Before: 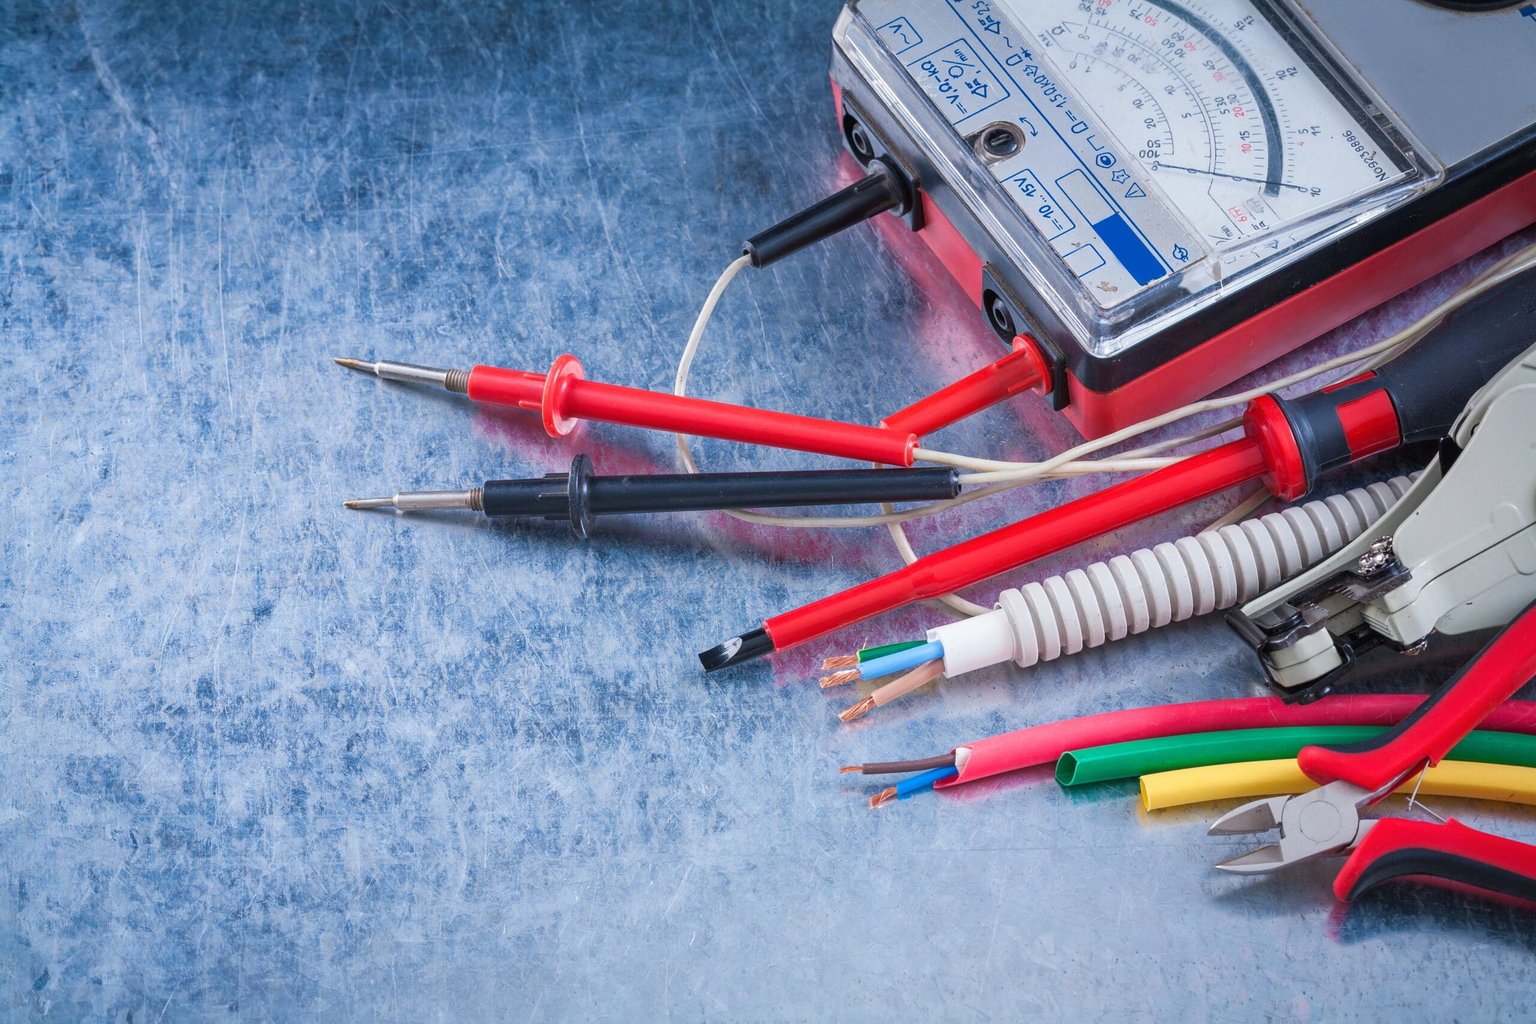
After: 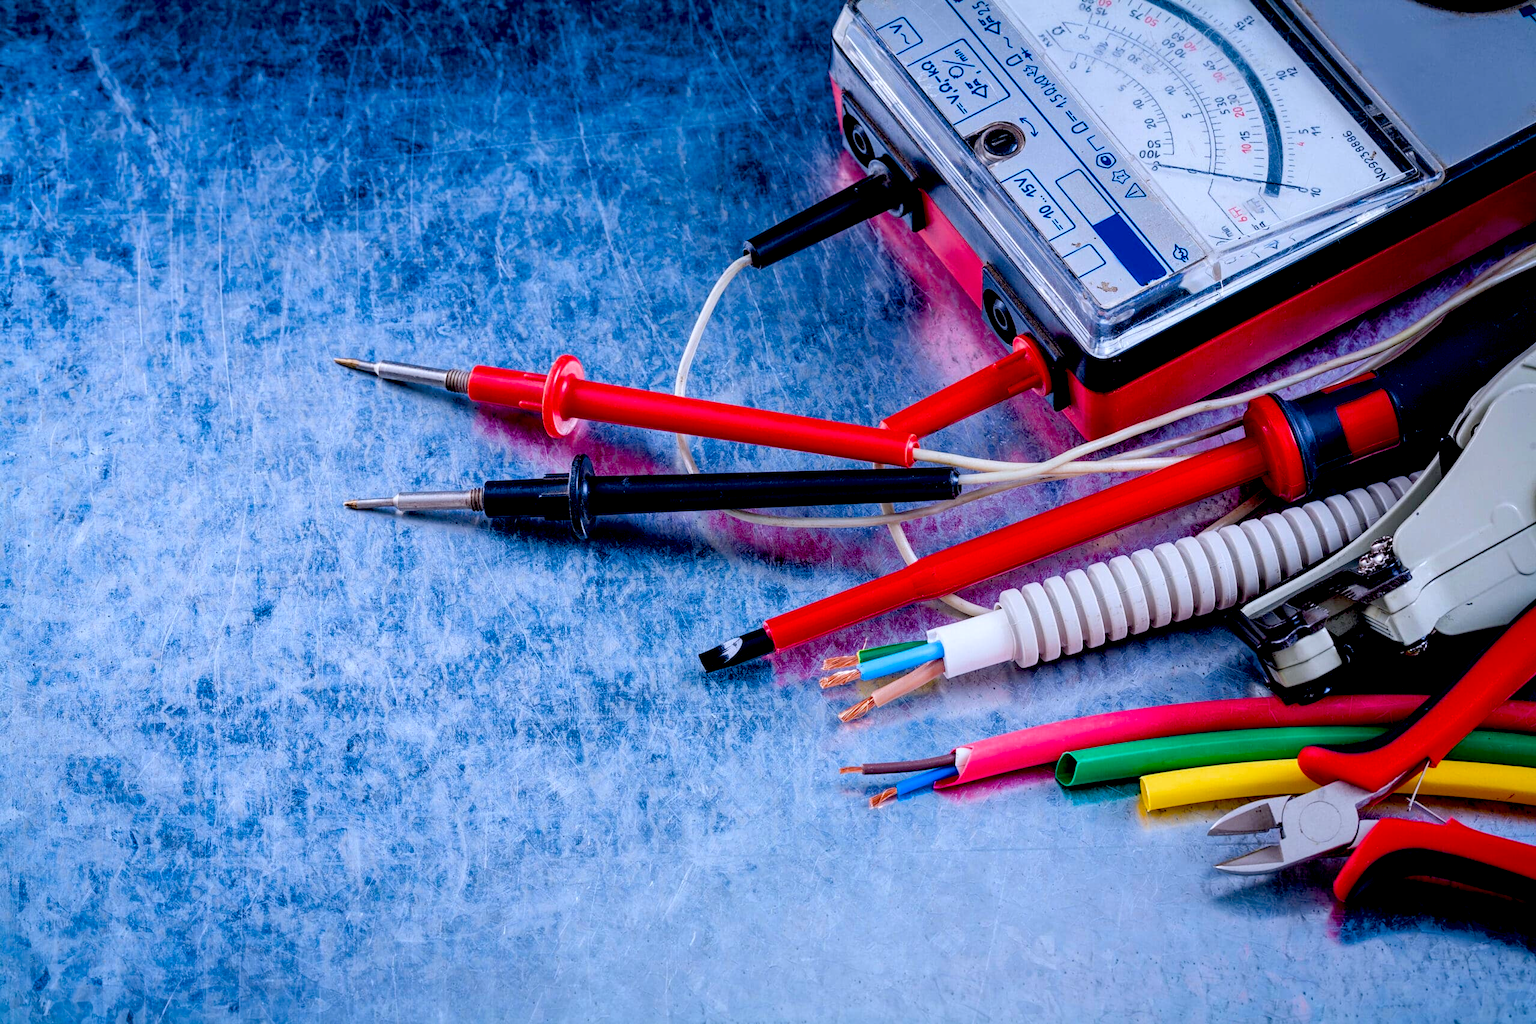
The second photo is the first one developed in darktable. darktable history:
color balance rgb: perceptual saturation grading › global saturation 25%, global vibrance 20%
exposure: black level correction 0.056, exposure -0.039 EV, compensate highlight preservation false
white balance: red 0.984, blue 1.059
local contrast: highlights 100%, shadows 100%, detail 120%, midtone range 0.2
